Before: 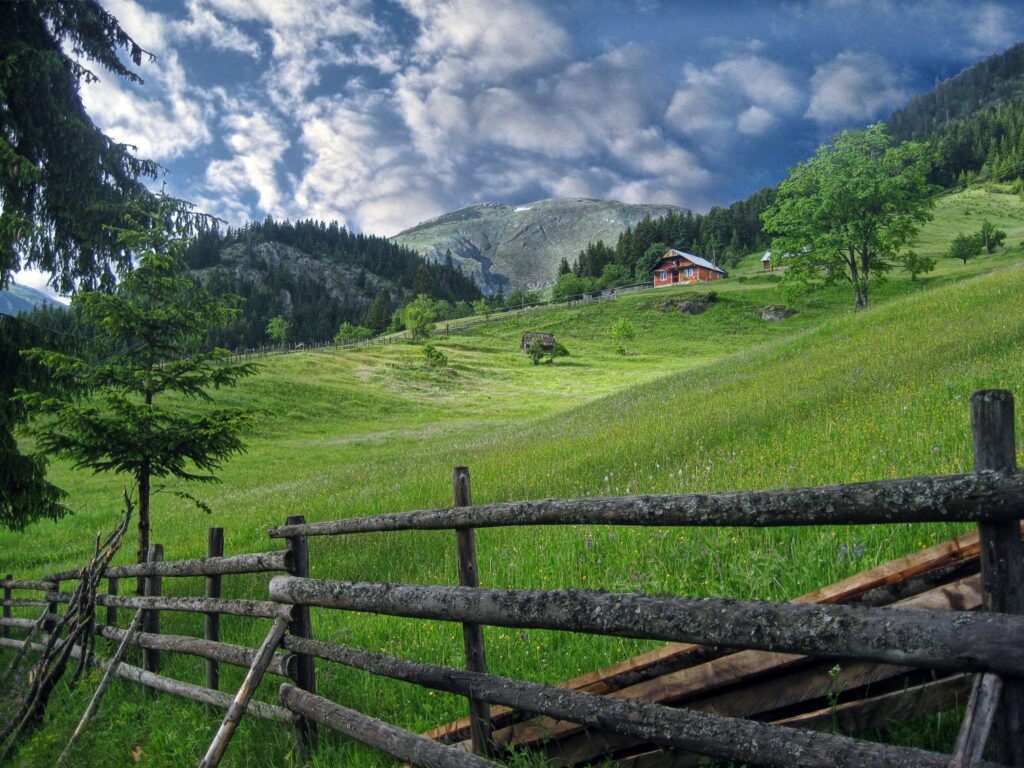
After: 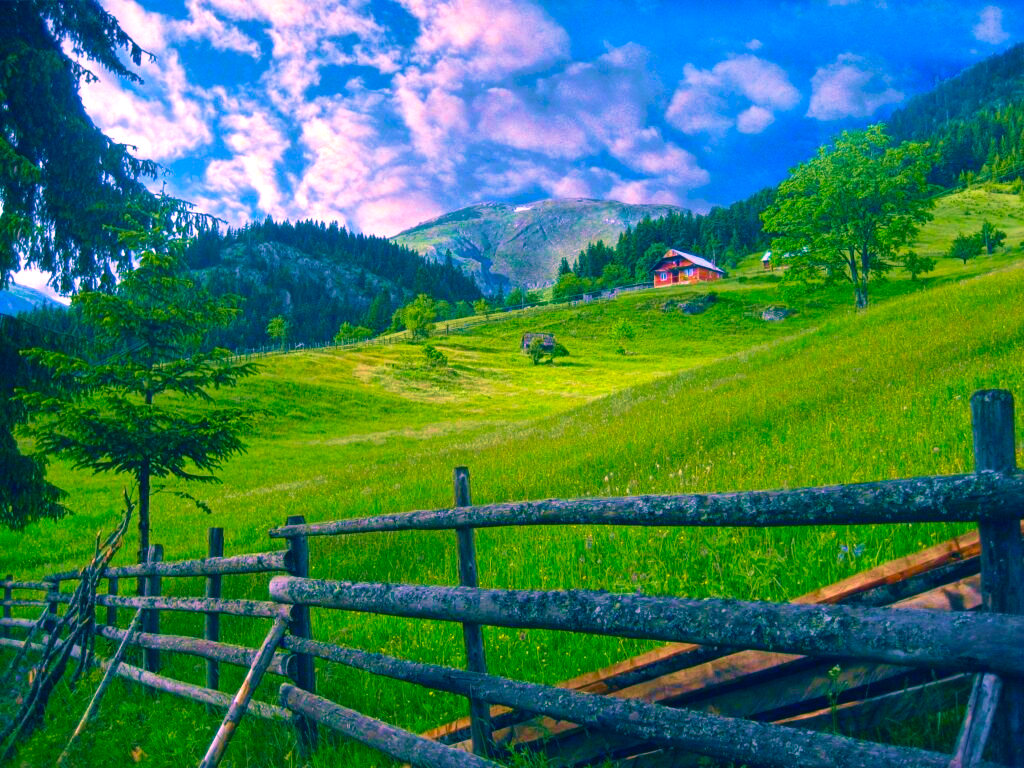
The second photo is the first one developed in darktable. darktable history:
color balance rgb: linear chroma grading › global chroma 23.169%, perceptual saturation grading › global saturation 0.729%, perceptual brilliance grading › global brilliance 12.787%, contrast -10.394%
color correction: highlights a* 16.4, highlights b* 0.269, shadows a* -15.37, shadows b* -13.87, saturation 1.53
velvia: strength 75%
